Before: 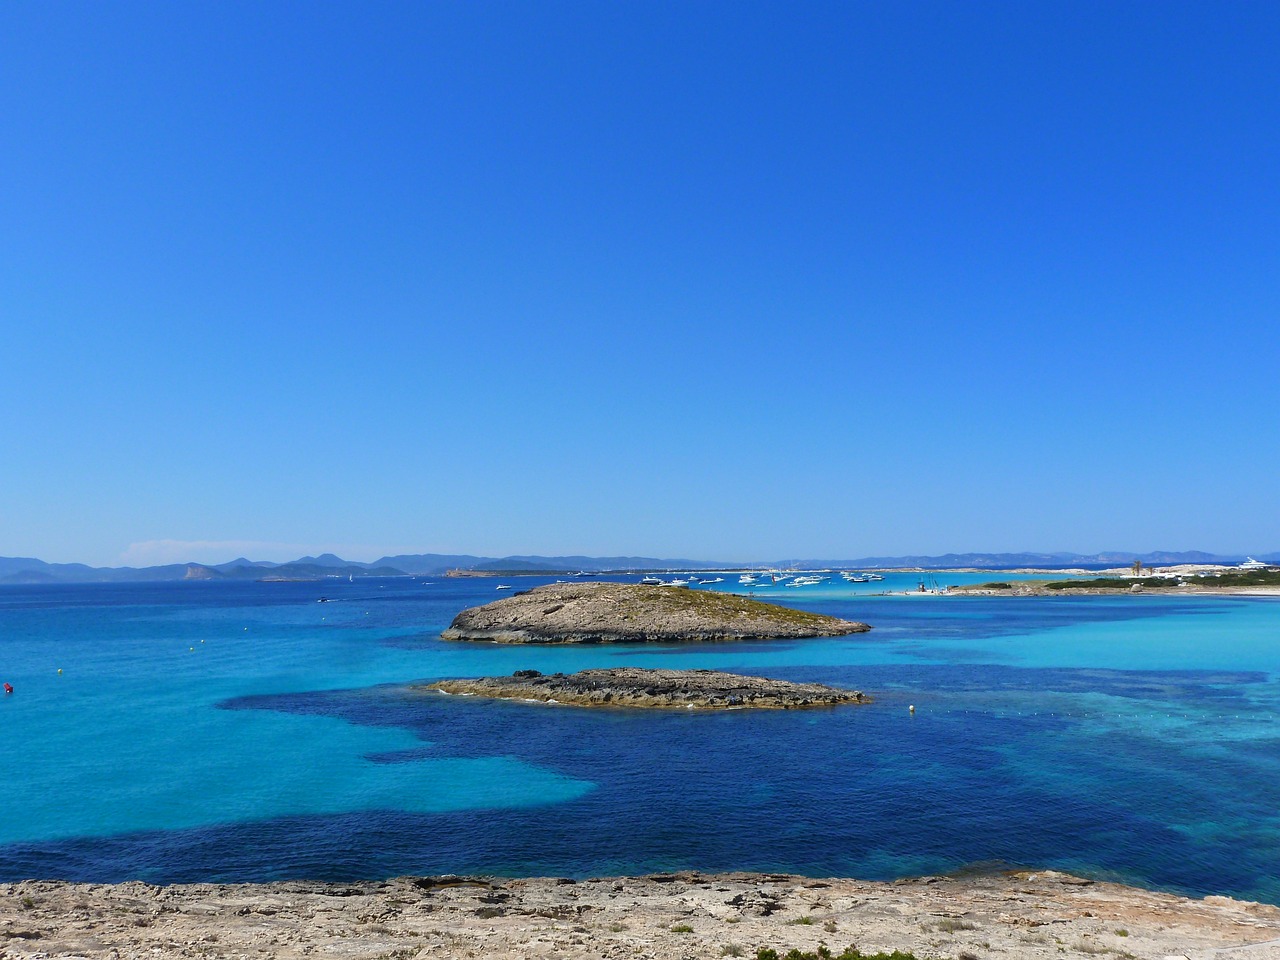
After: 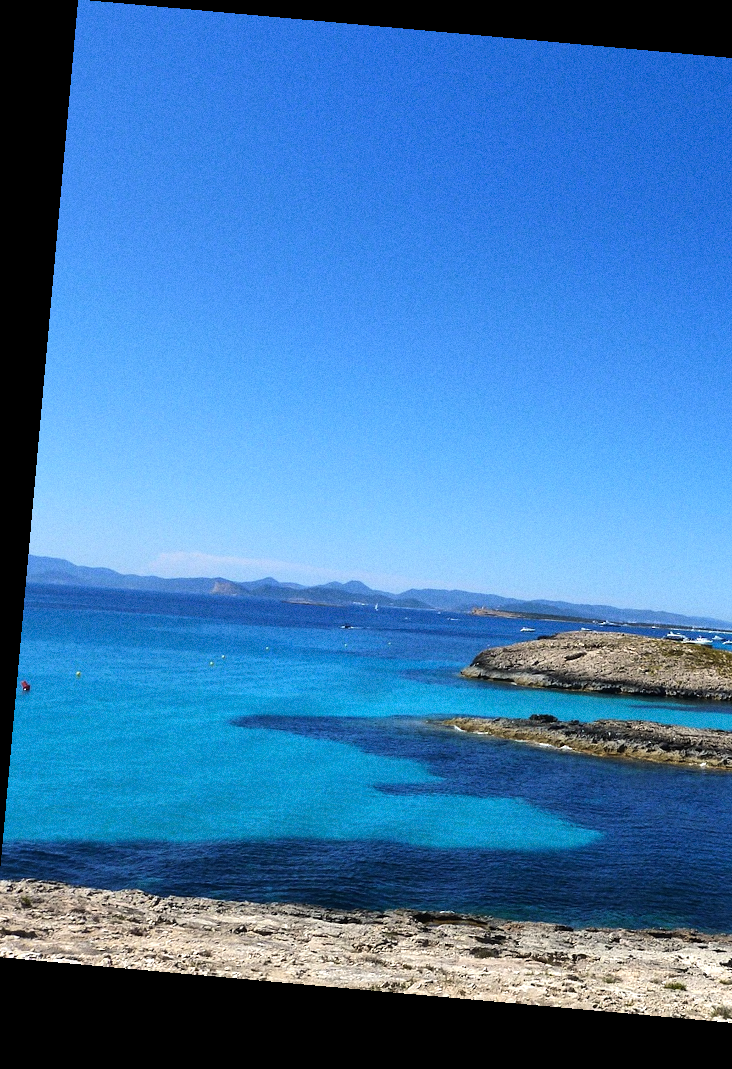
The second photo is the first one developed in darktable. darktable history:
graduated density: on, module defaults
rotate and perspective: rotation 5.12°, automatic cropping off
tone equalizer: -8 EV -0.75 EV, -7 EV -0.7 EV, -6 EV -0.6 EV, -5 EV -0.4 EV, -3 EV 0.4 EV, -2 EV 0.6 EV, -1 EV 0.7 EV, +0 EV 0.75 EV, edges refinement/feathering 500, mask exposure compensation -1.57 EV, preserve details no
crop: left 0.587%, right 45.588%, bottom 0.086%
grain: on, module defaults
